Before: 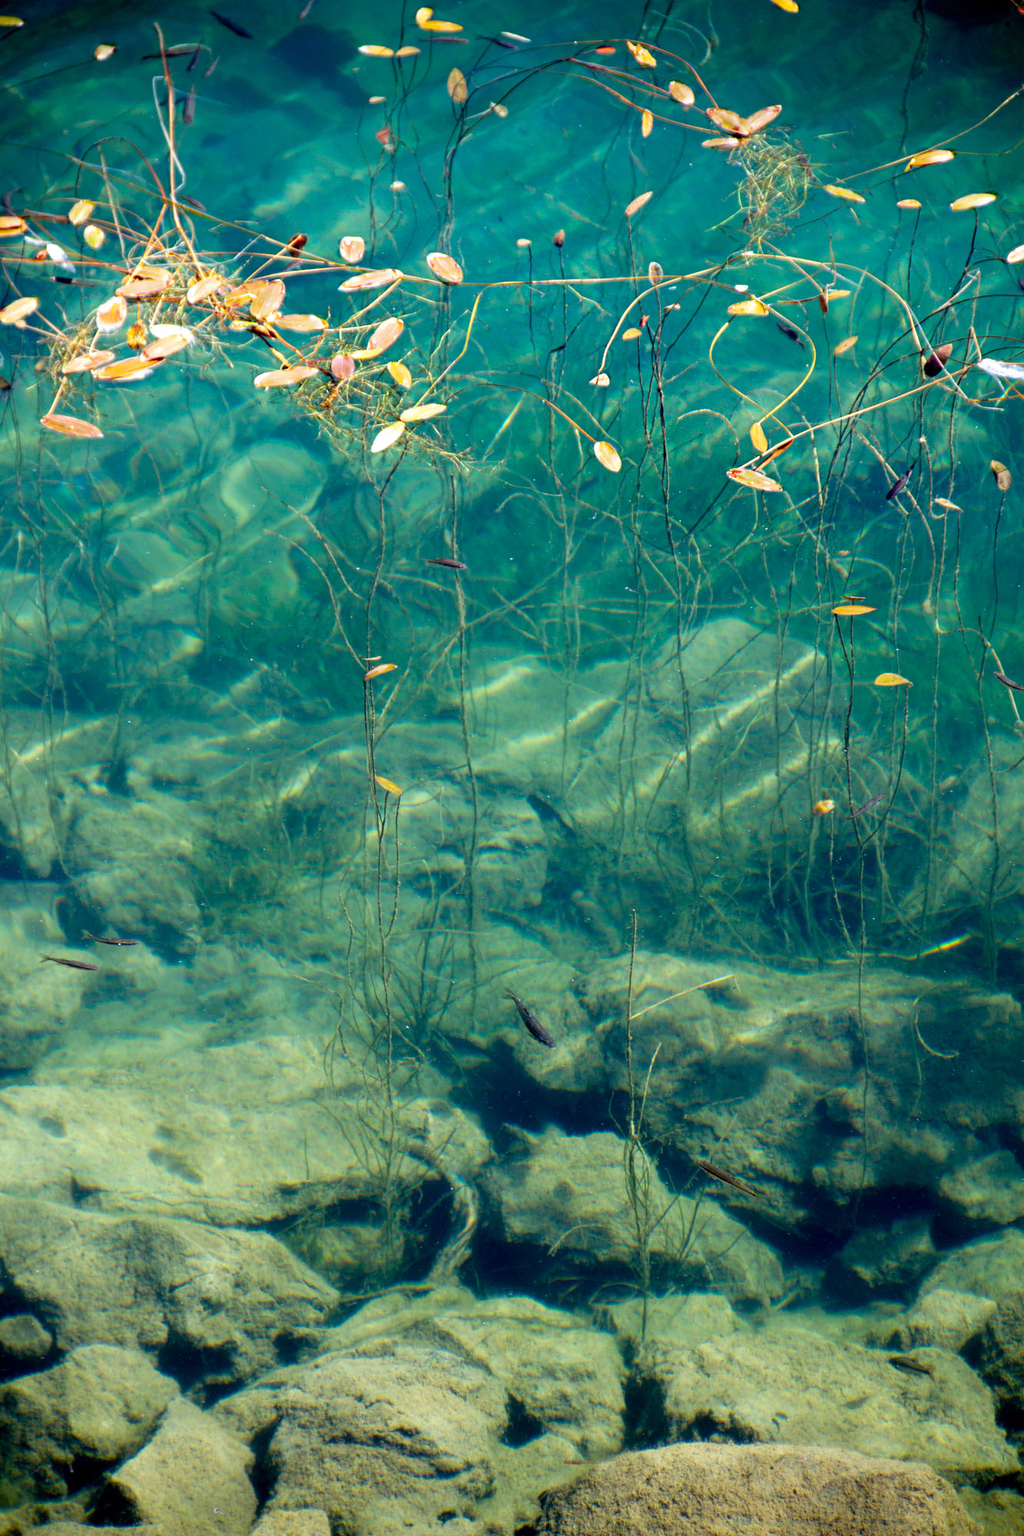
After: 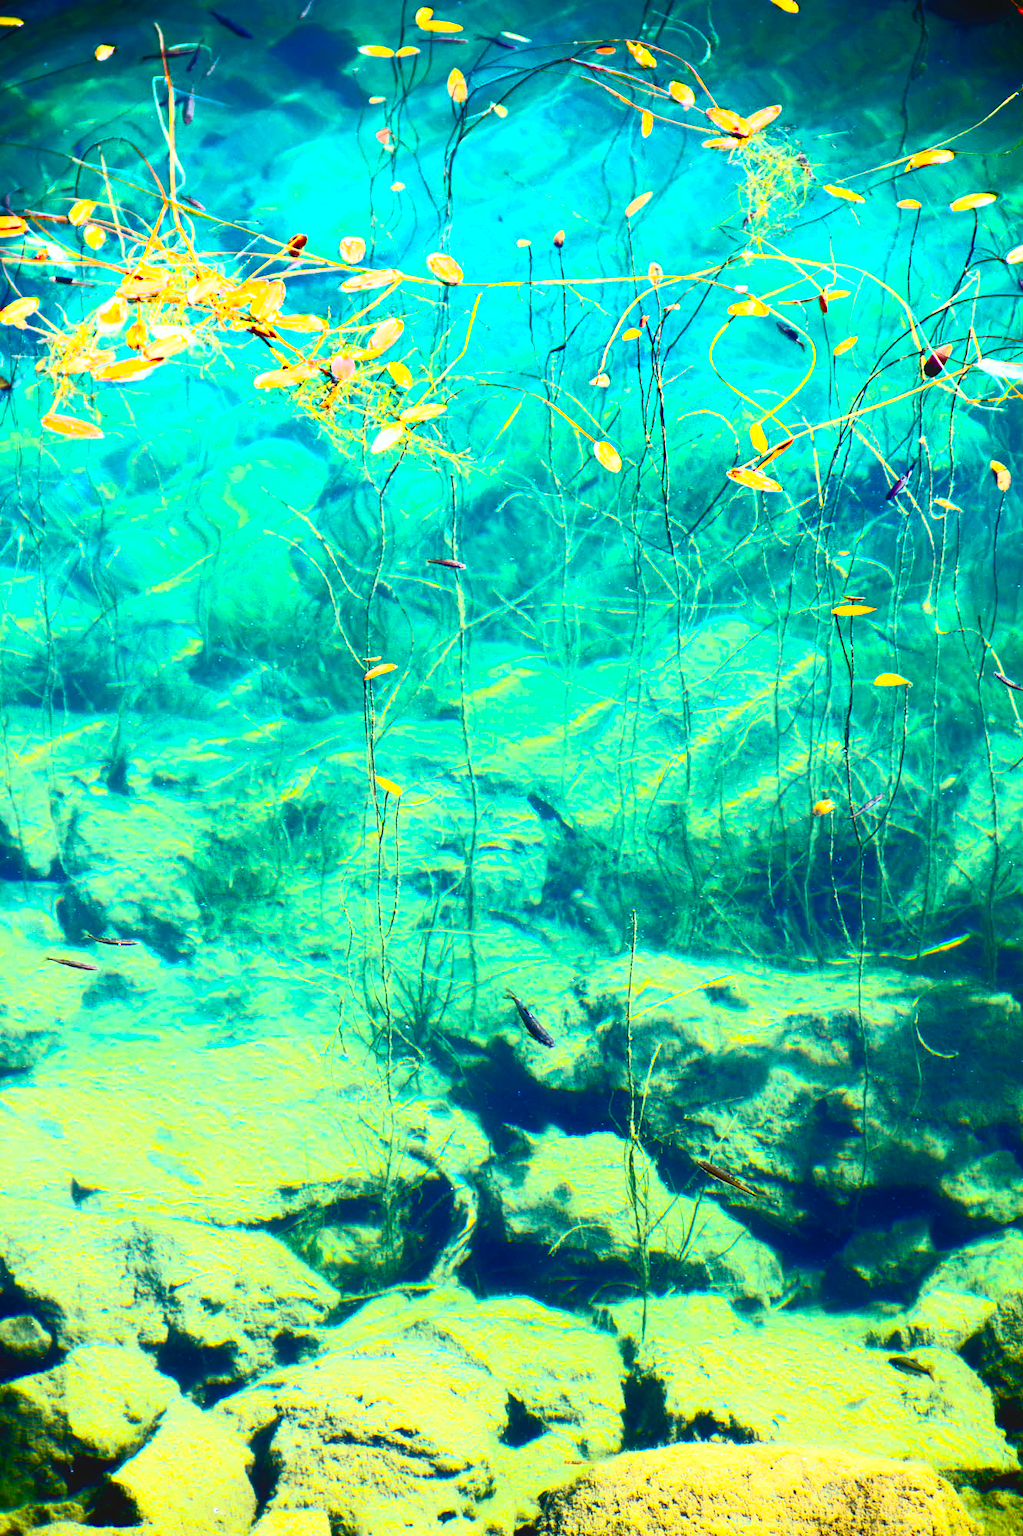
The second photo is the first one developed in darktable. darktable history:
contrast equalizer: octaves 7, y [[0.6 ×6], [0.55 ×6], [0 ×6], [0 ×6], [0 ×6]], mix -0.3
exposure: exposure 0.367 EV, compensate highlight preservation false
contrast brightness saturation: contrast 0.83, brightness 0.59, saturation 0.59
color balance rgb: perceptual saturation grading › global saturation 25%, global vibrance 20%
